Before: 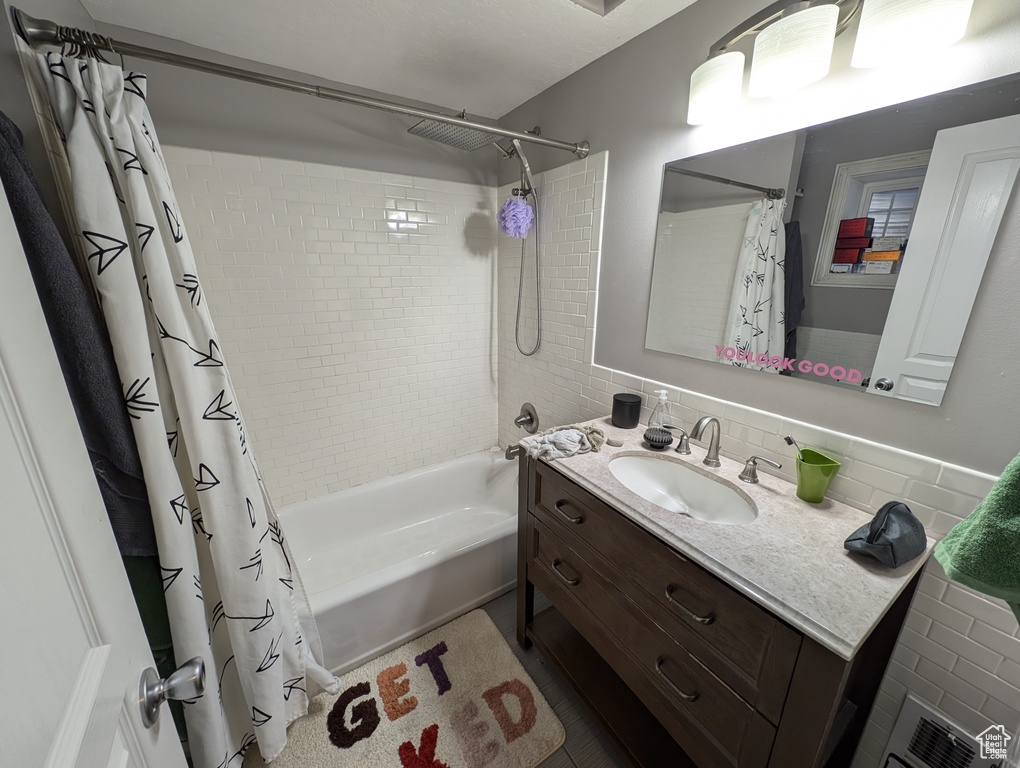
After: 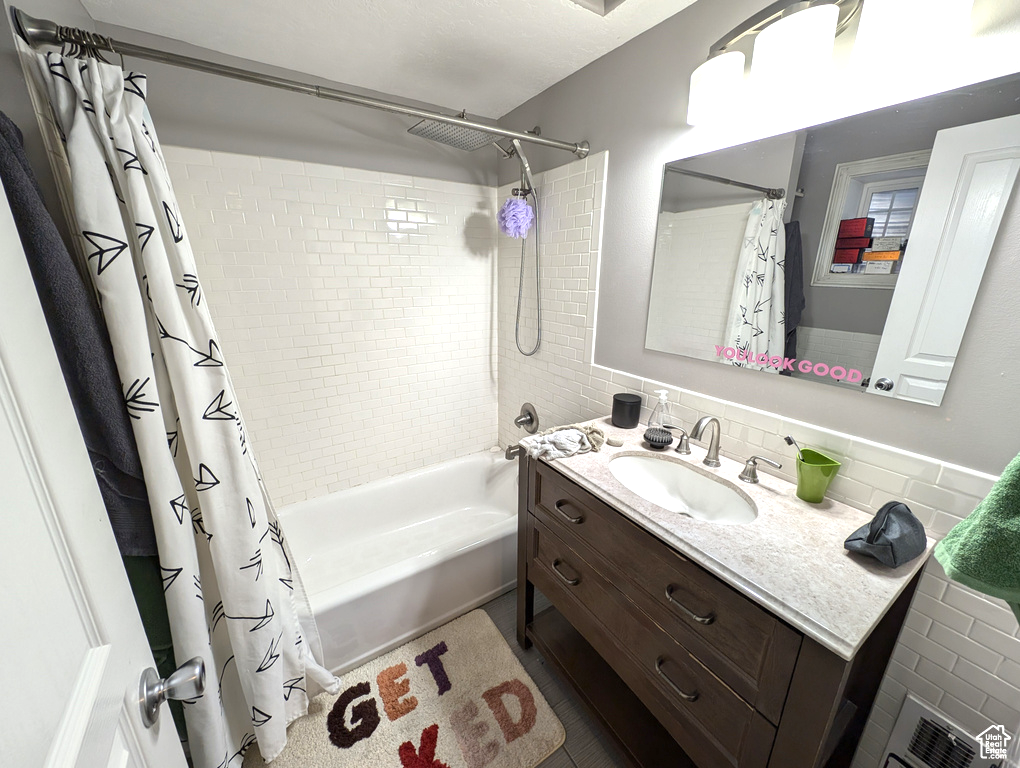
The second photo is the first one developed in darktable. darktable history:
exposure: exposure 0.726 EV, compensate exposure bias true, compensate highlight preservation false
